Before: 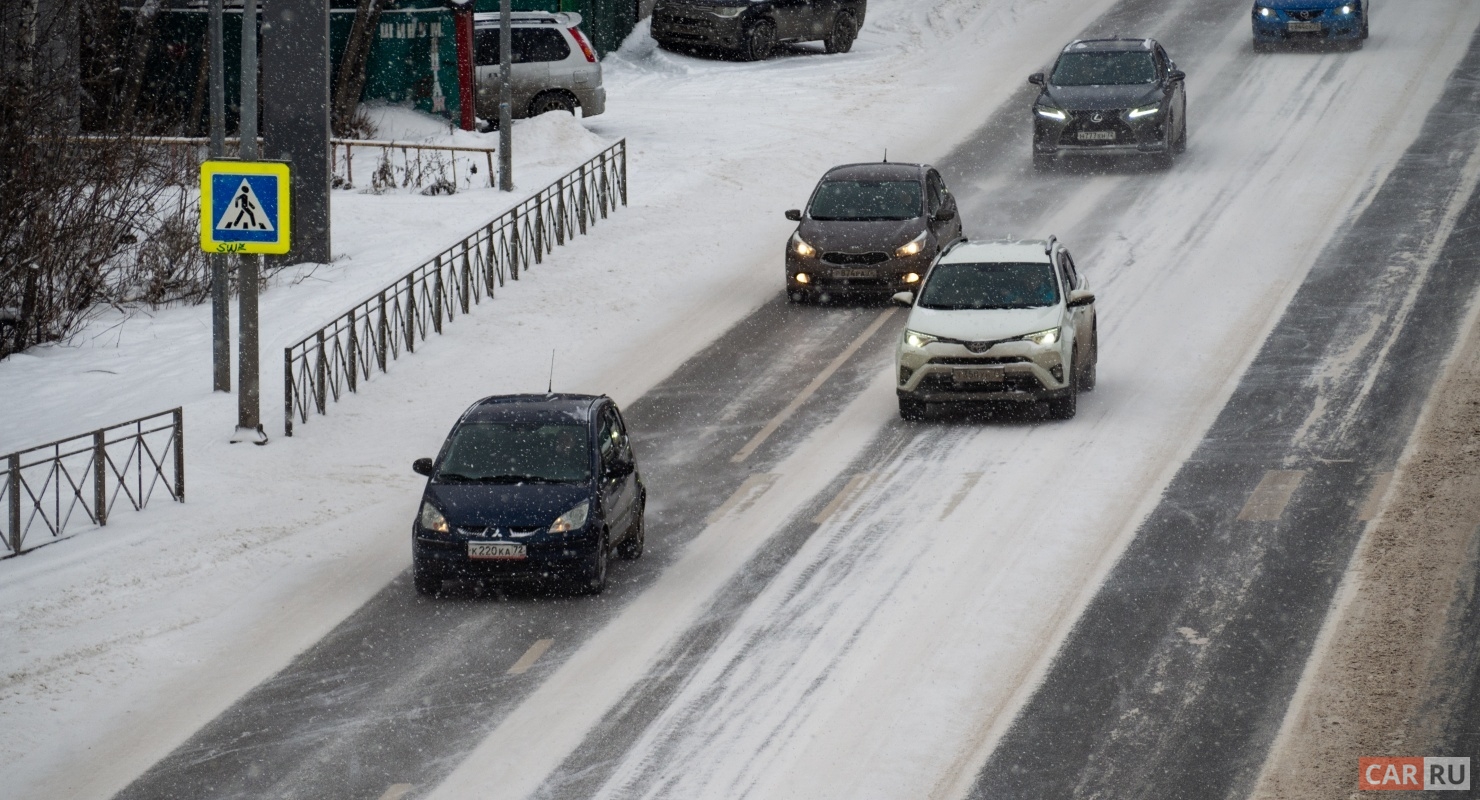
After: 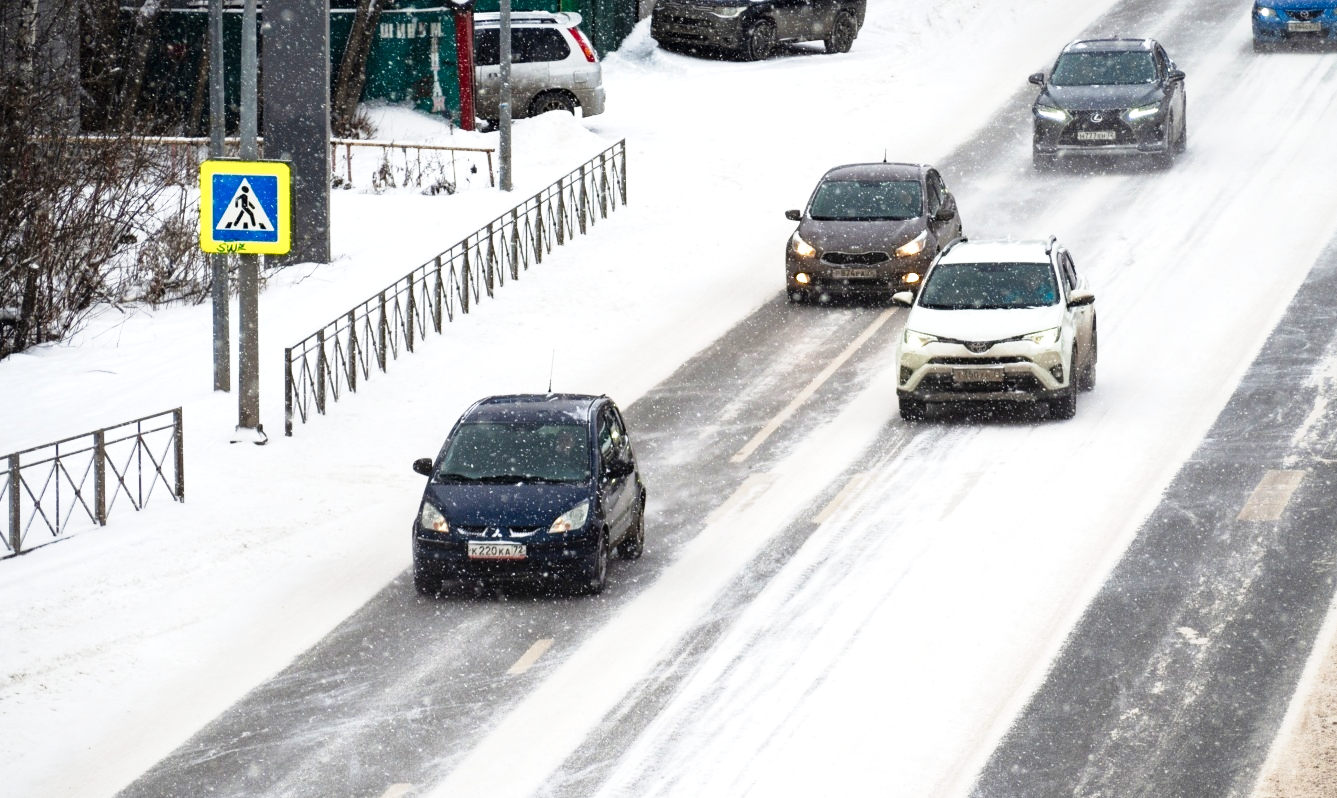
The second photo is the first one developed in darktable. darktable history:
crop: right 9.482%, bottom 0.036%
exposure: black level correction 0, exposure 1.105 EV, compensate highlight preservation false
tone curve: curves: ch0 [(0, 0) (0.091, 0.077) (0.517, 0.574) (0.745, 0.82) (0.844, 0.908) (0.909, 0.942) (1, 0.973)]; ch1 [(0, 0) (0.437, 0.404) (0.5, 0.5) (0.534, 0.546) (0.58, 0.603) (0.616, 0.649) (1, 1)]; ch2 [(0, 0) (0.442, 0.415) (0.5, 0.5) (0.535, 0.547) (0.585, 0.62) (1, 1)], preserve colors none
